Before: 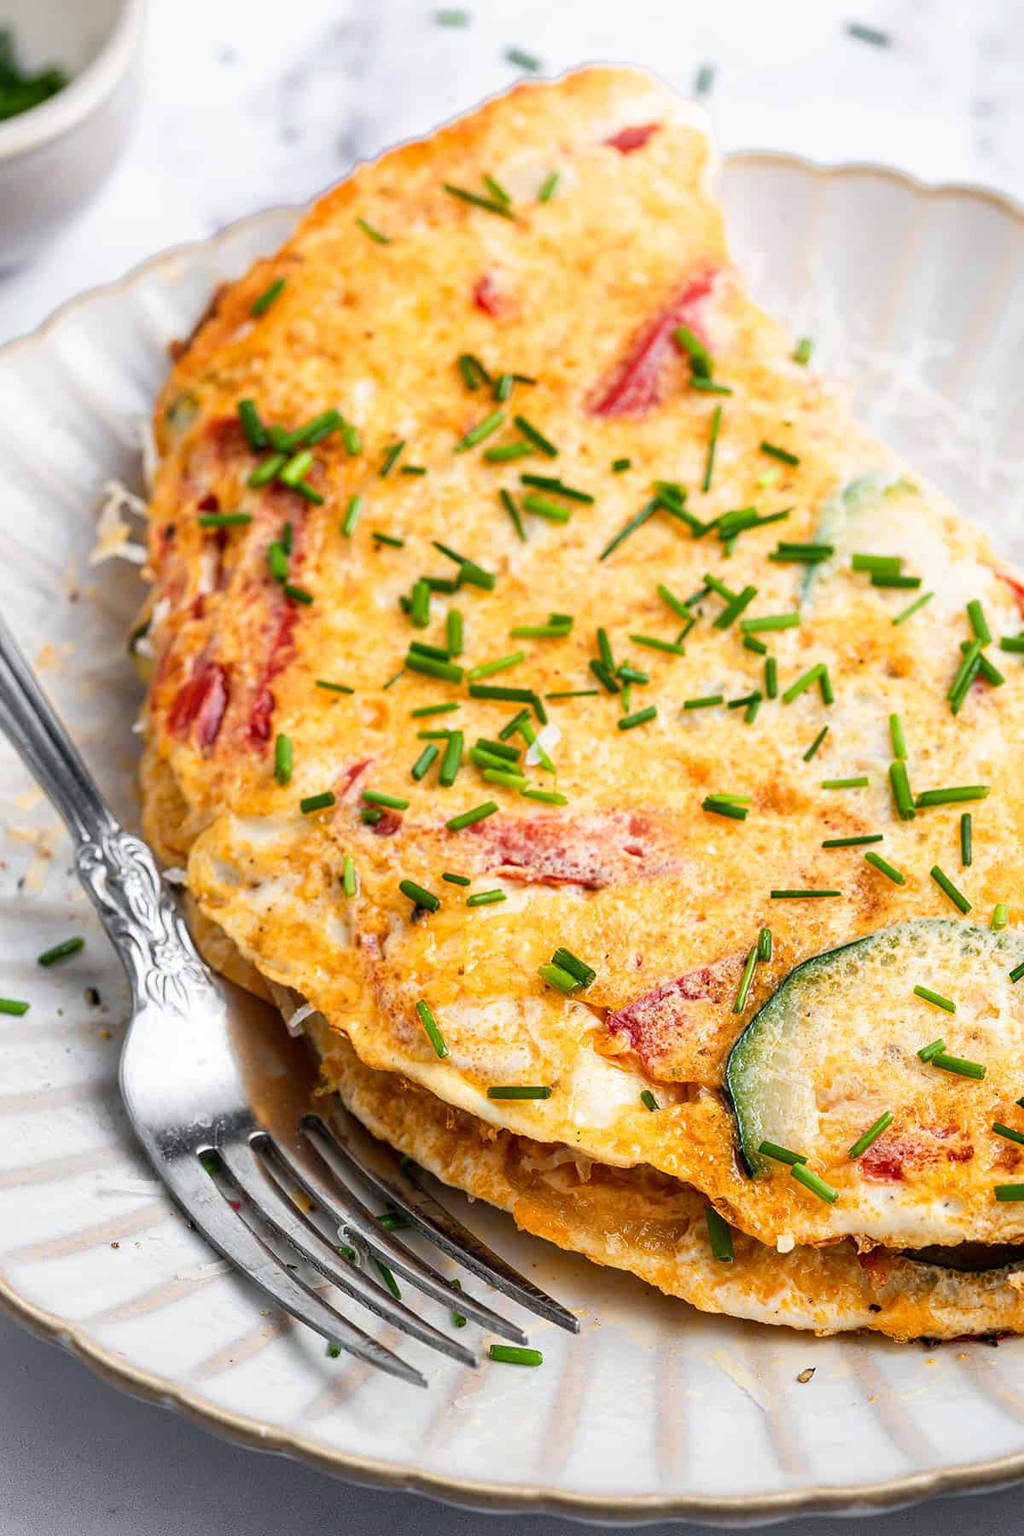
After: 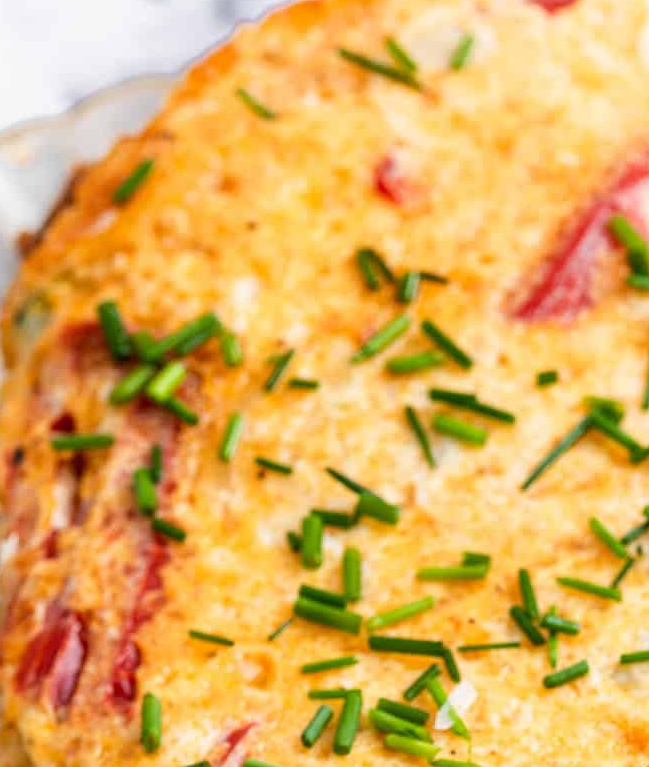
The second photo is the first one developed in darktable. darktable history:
crop: left 15.129%, top 9.297%, right 30.739%, bottom 48.086%
